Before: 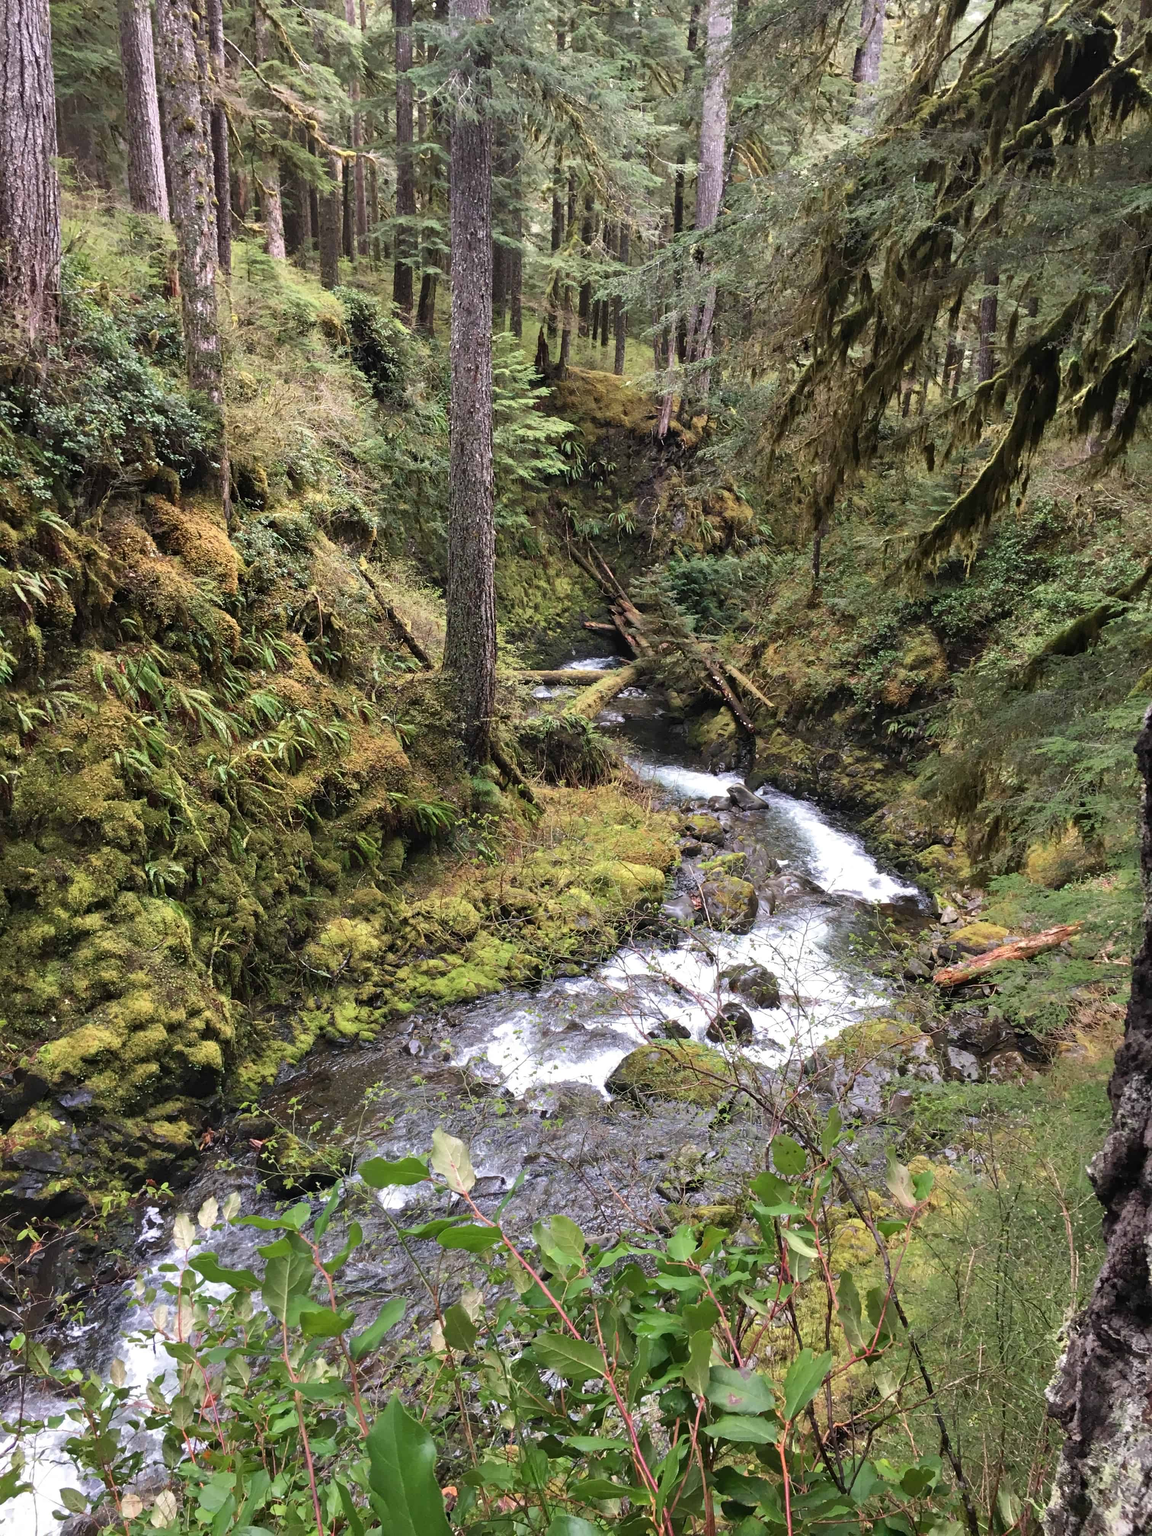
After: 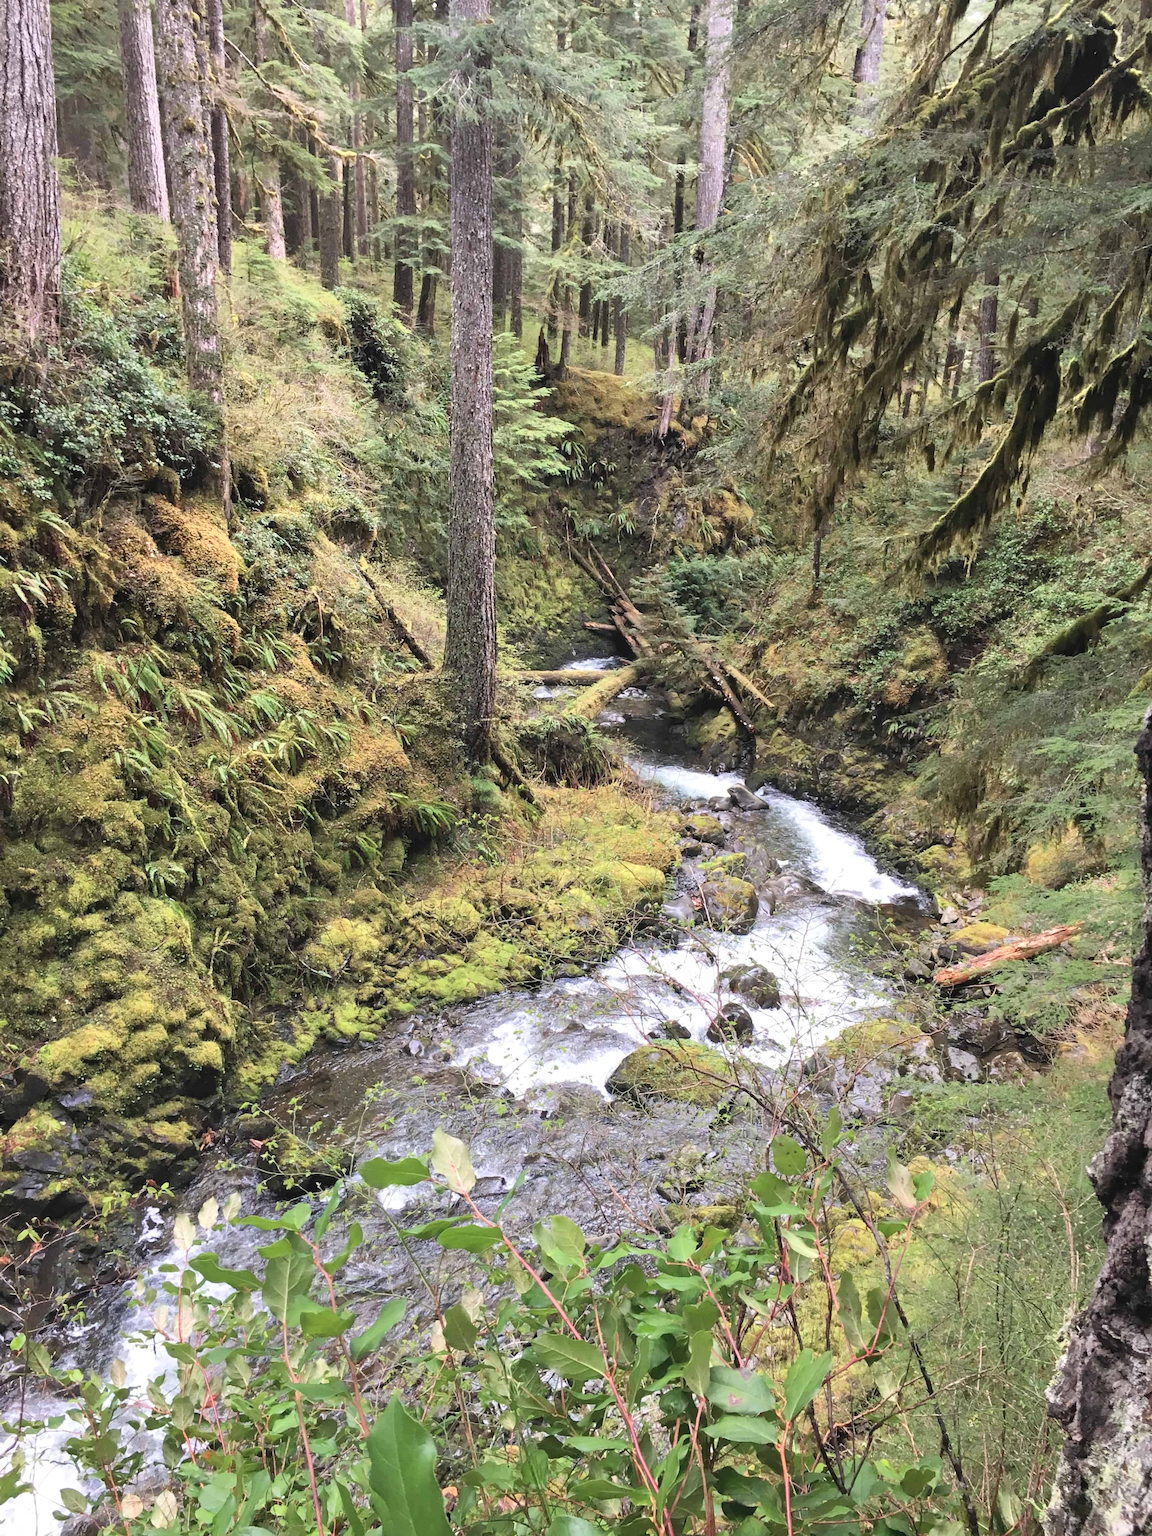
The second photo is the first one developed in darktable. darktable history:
contrast brightness saturation: contrast 0.138, brightness 0.211
